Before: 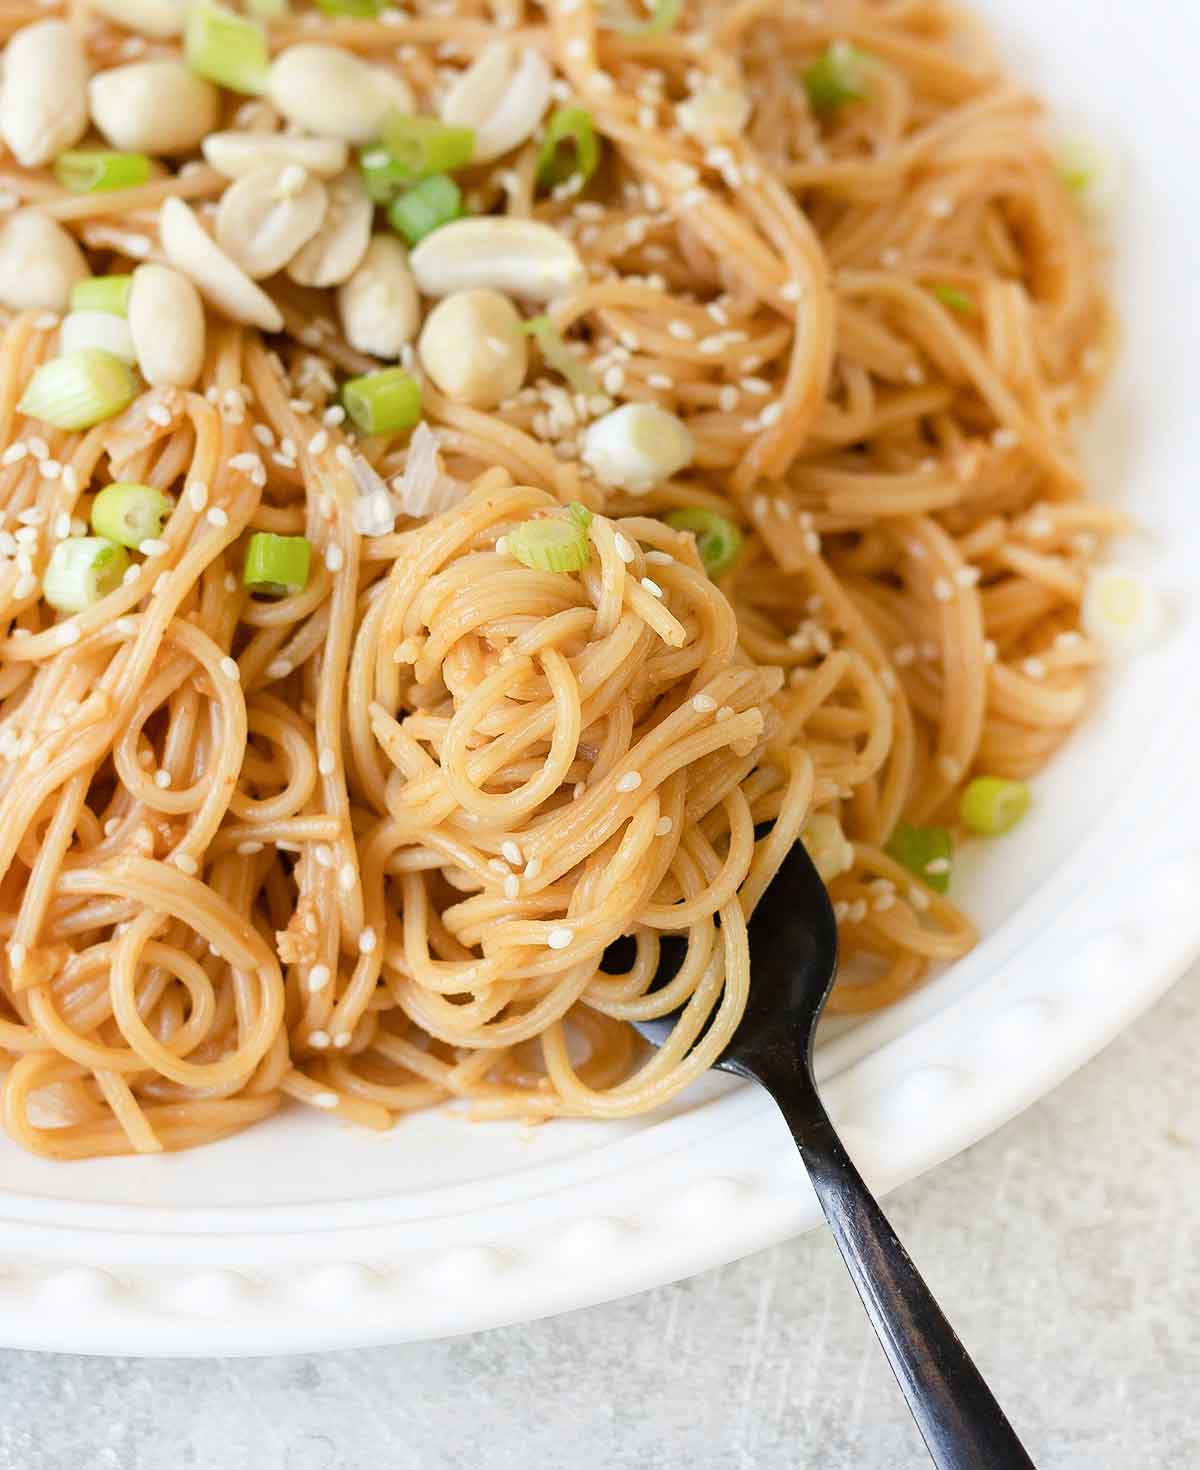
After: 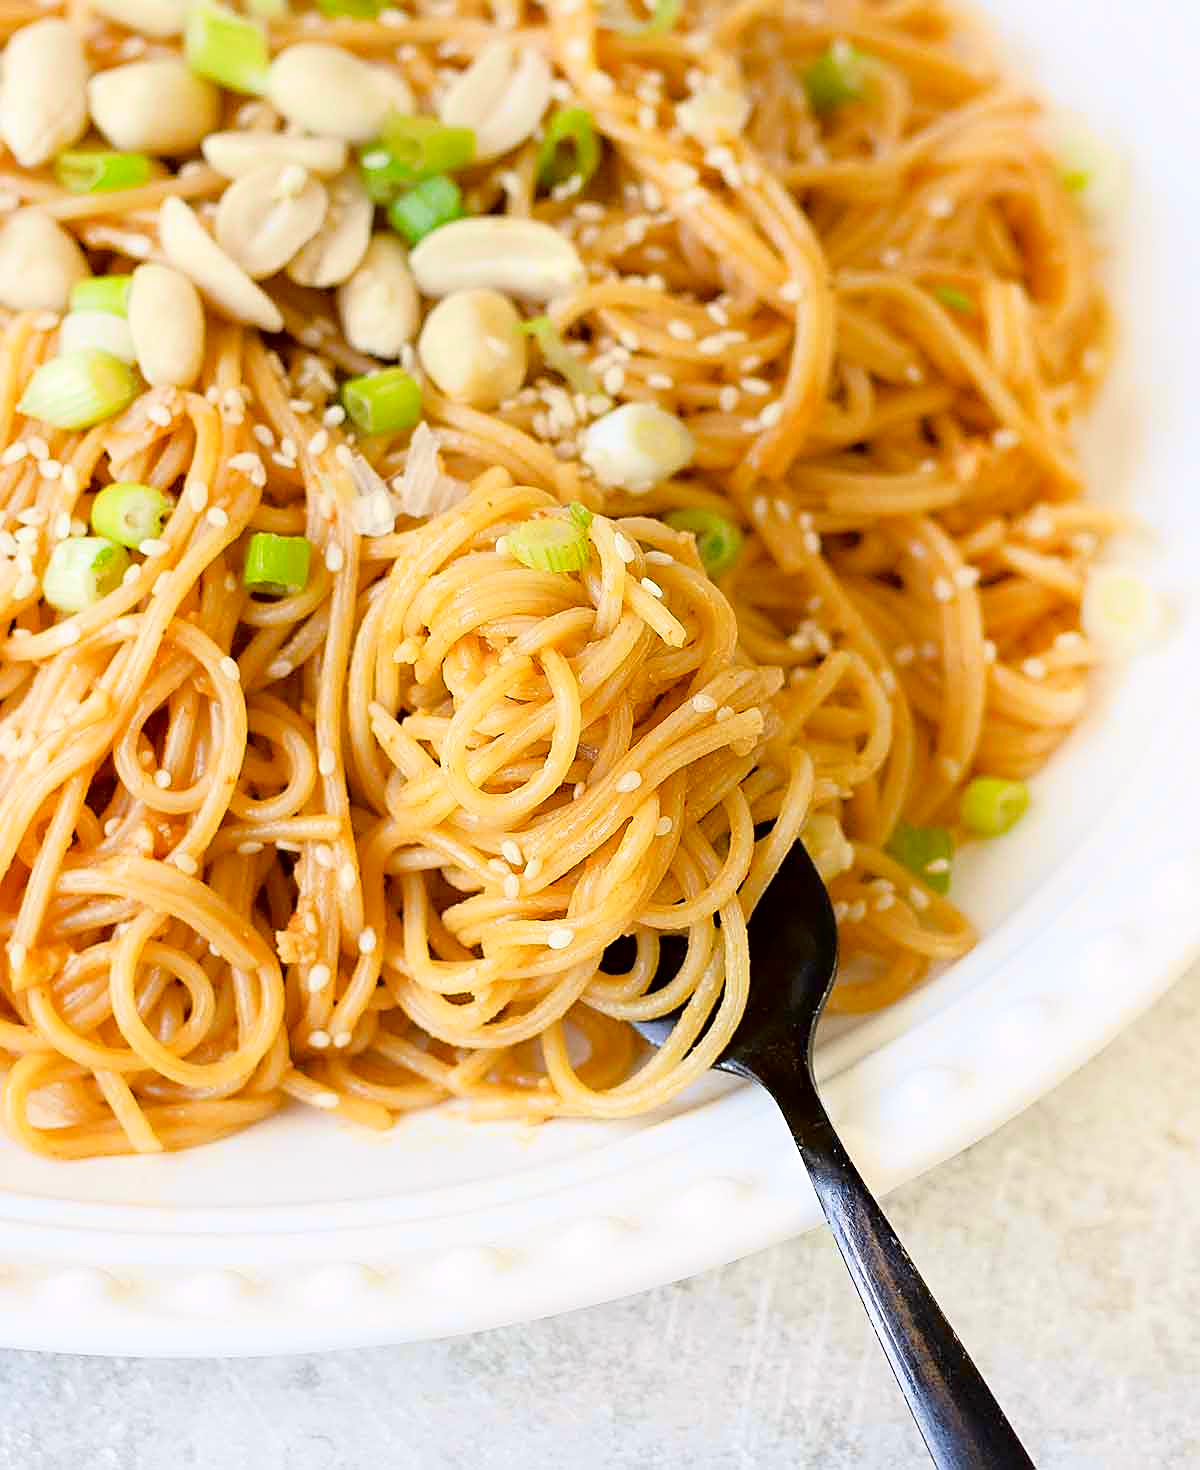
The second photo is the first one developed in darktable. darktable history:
tone curve: curves: ch0 [(0.024, 0) (0.075, 0.034) (0.145, 0.098) (0.257, 0.259) (0.408, 0.45) (0.611, 0.64) (0.81, 0.857) (1, 1)]; ch1 [(0, 0) (0.287, 0.198) (0.501, 0.506) (0.56, 0.57) (0.712, 0.777) (0.976, 0.992)]; ch2 [(0, 0) (0.5, 0.5) (0.523, 0.552) (0.59, 0.603) (0.681, 0.754) (1, 1)], color space Lab, independent channels, preserve colors none
sharpen: on, module defaults
